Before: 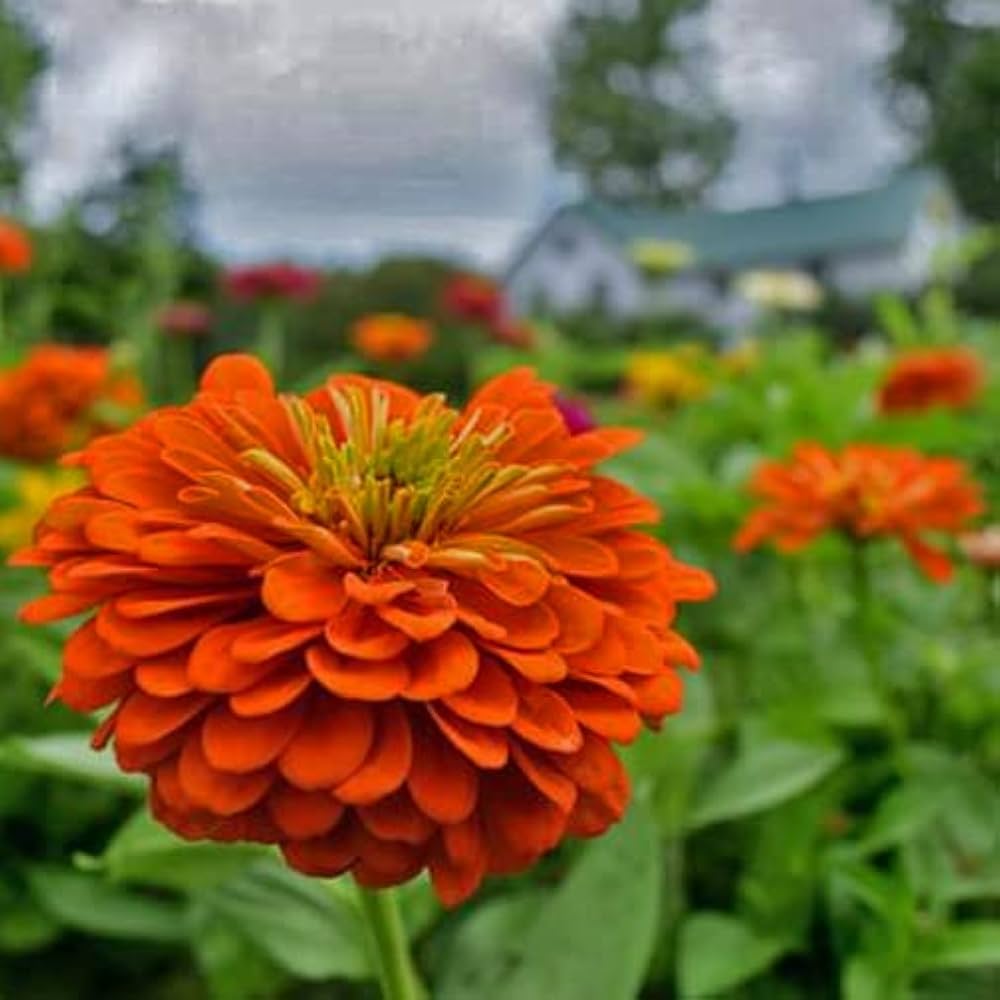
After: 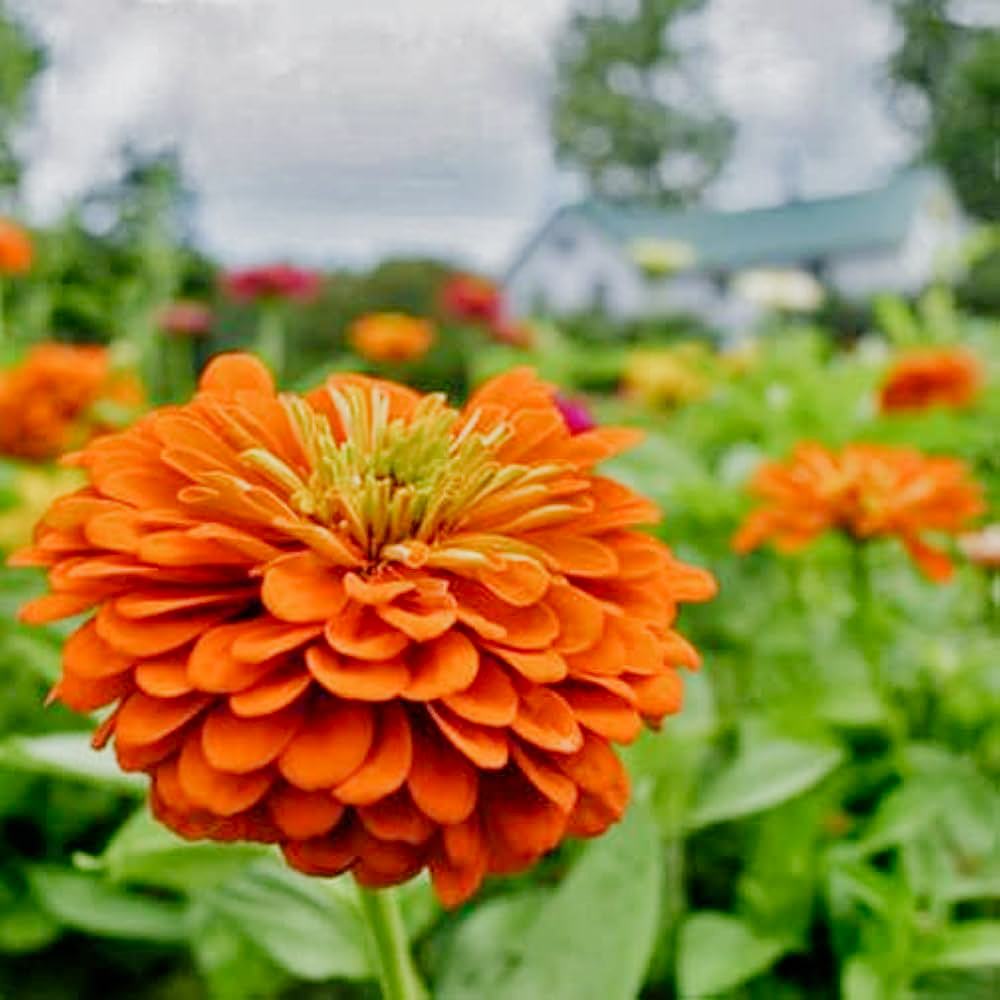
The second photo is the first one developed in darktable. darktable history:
filmic rgb: black relative exposure -7.65 EV, white relative exposure 4.56 EV, hardness 3.61, add noise in highlights 0.002, preserve chrominance no, color science v3 (2019), use custom middle-gray values true, contrast in highlights soft
exposure: black level correction 0.001, exposure 1.034 EV, compensate highlight preservation false
